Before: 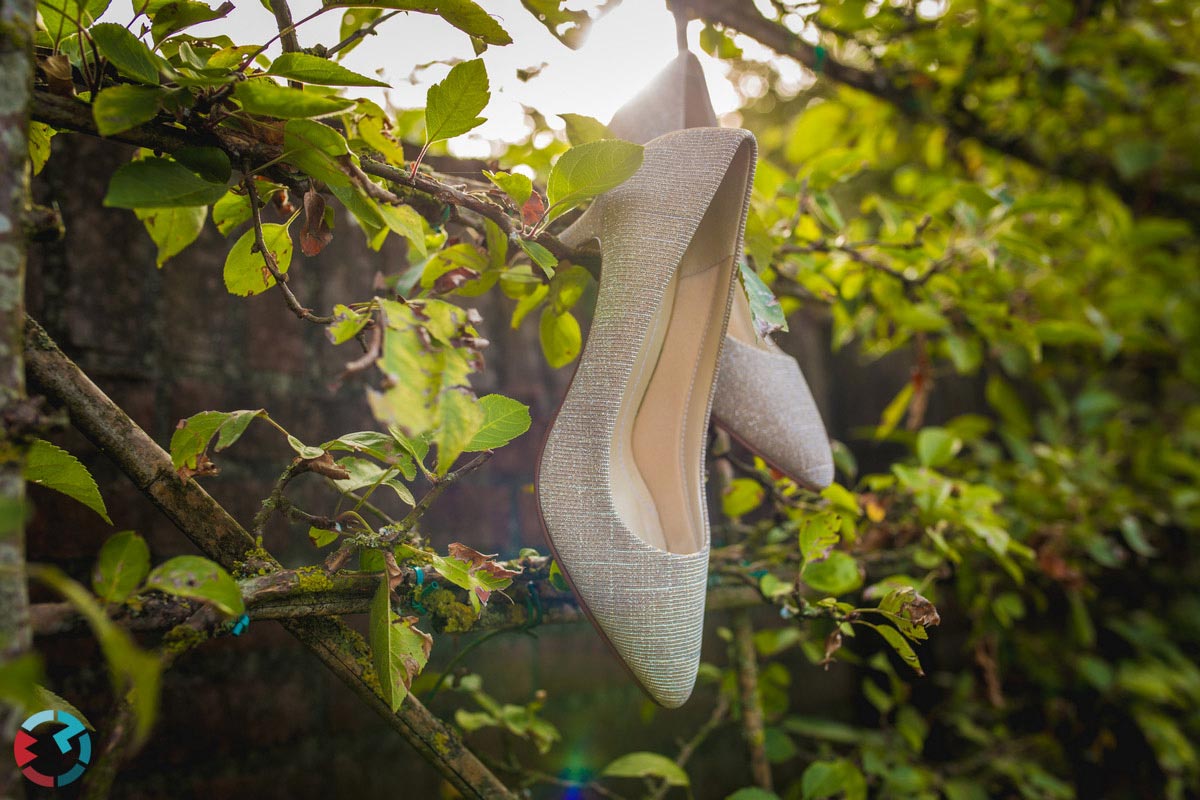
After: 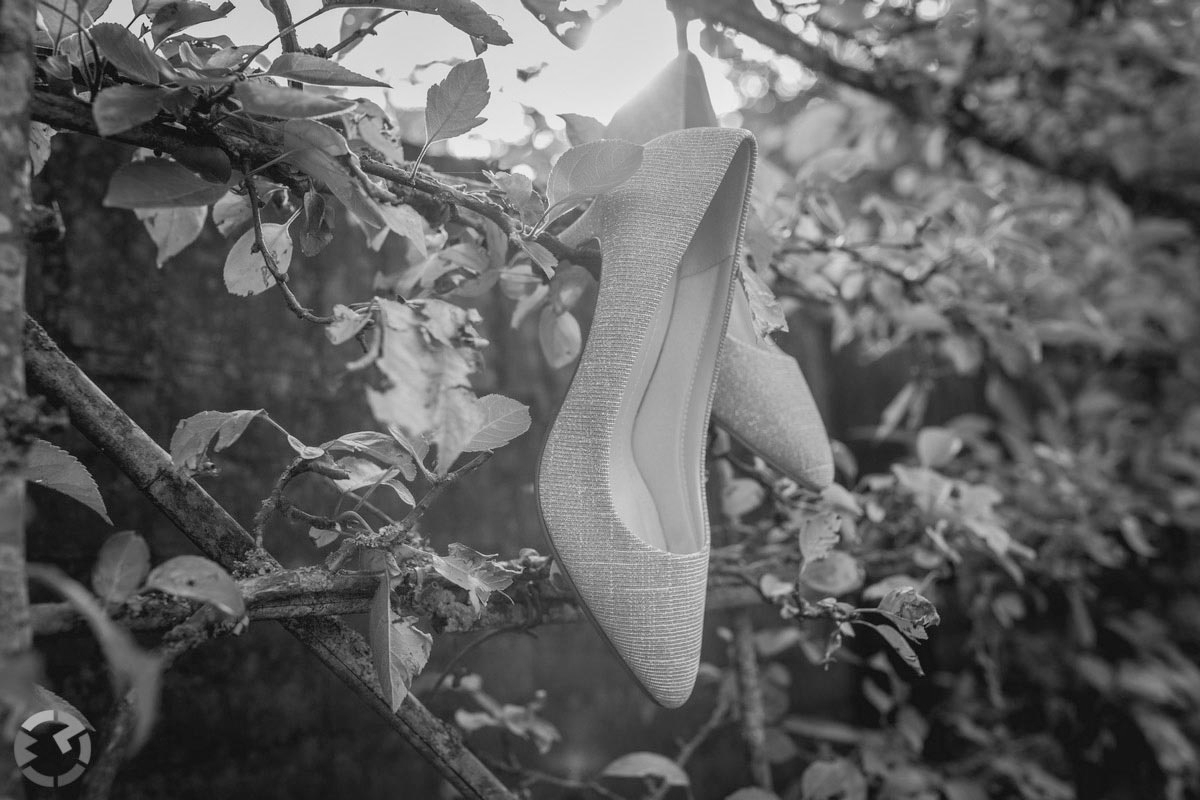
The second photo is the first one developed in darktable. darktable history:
monochrome: a 26.22, b 42.67, size 0.8
contrast brightness saturation: brightness 0.09, saturation 0.19
